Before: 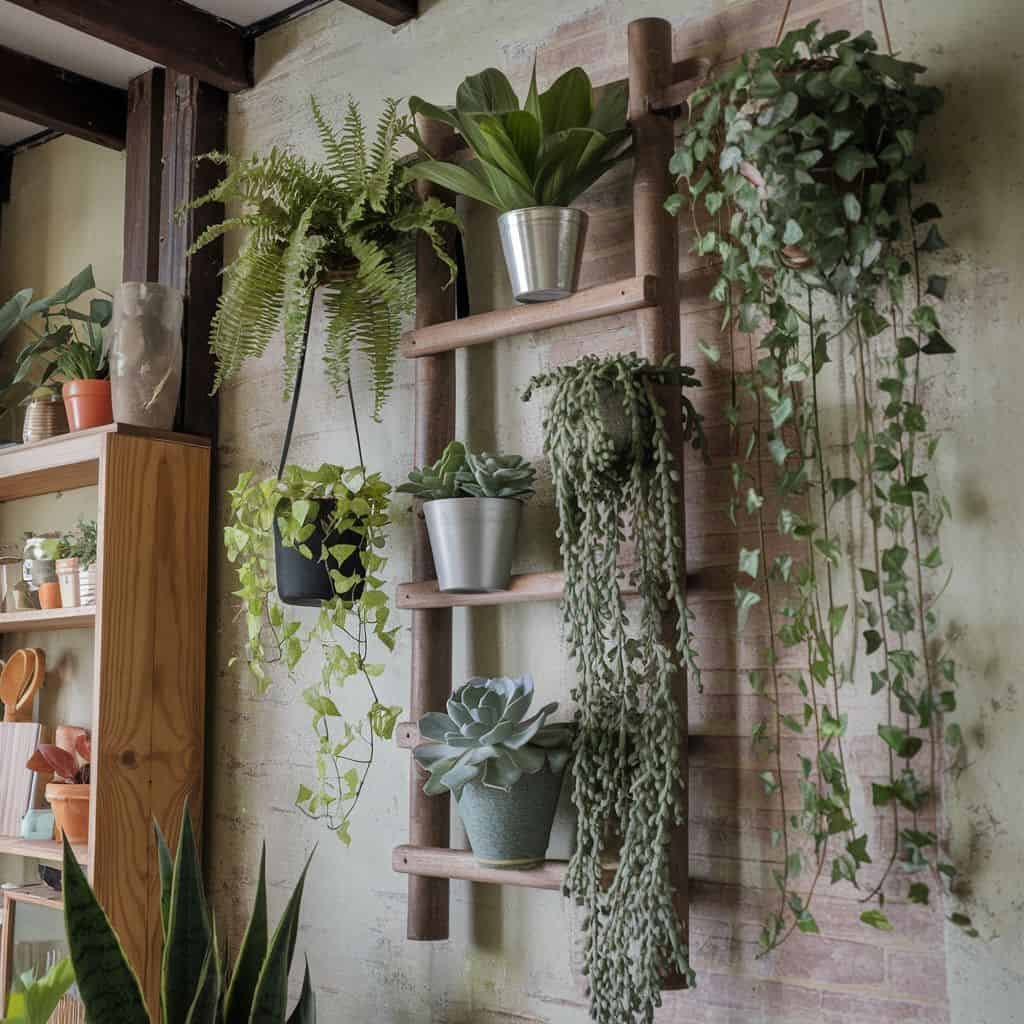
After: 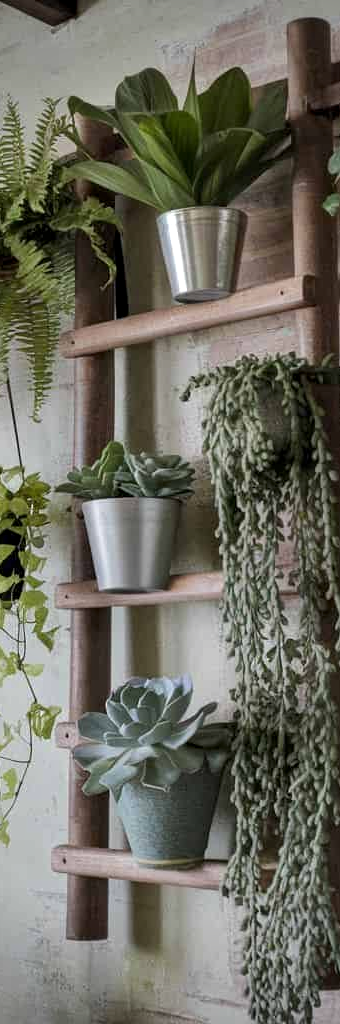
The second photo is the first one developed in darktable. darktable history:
crop: left 33.36%, right 33.36%
vignetting: on, module defaults
contrast equalizer: octaves 7, y [[0.6 ×6], [0.55 ×6], [0 ×6], [0 ×6], [0 ×6]], mix 0.29
